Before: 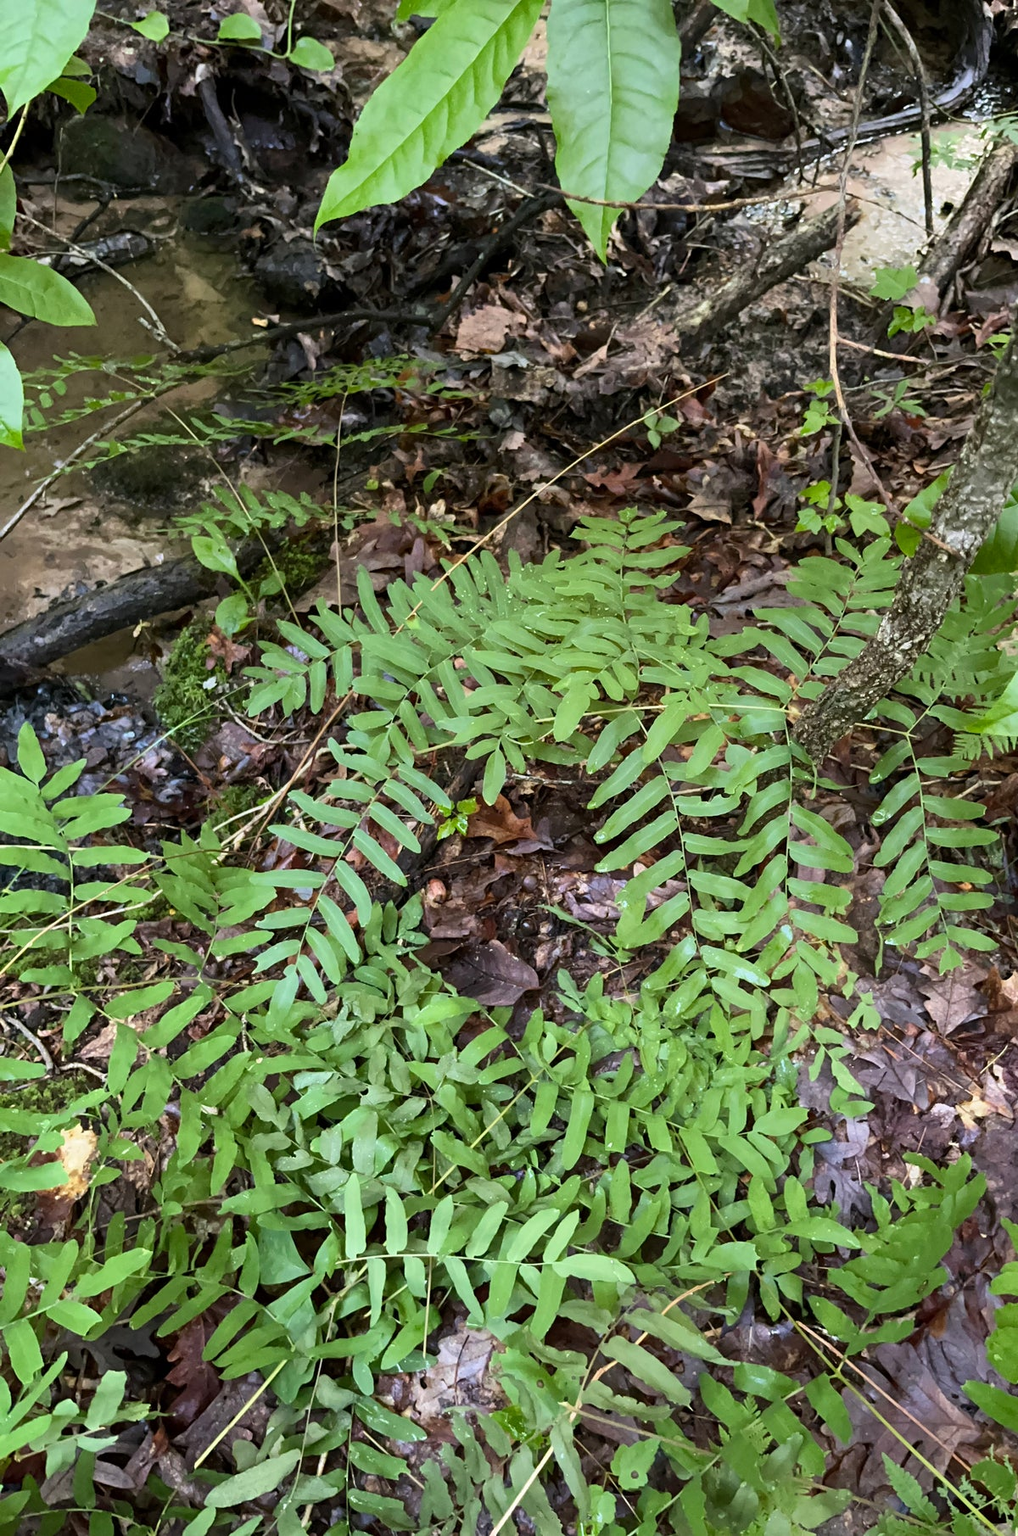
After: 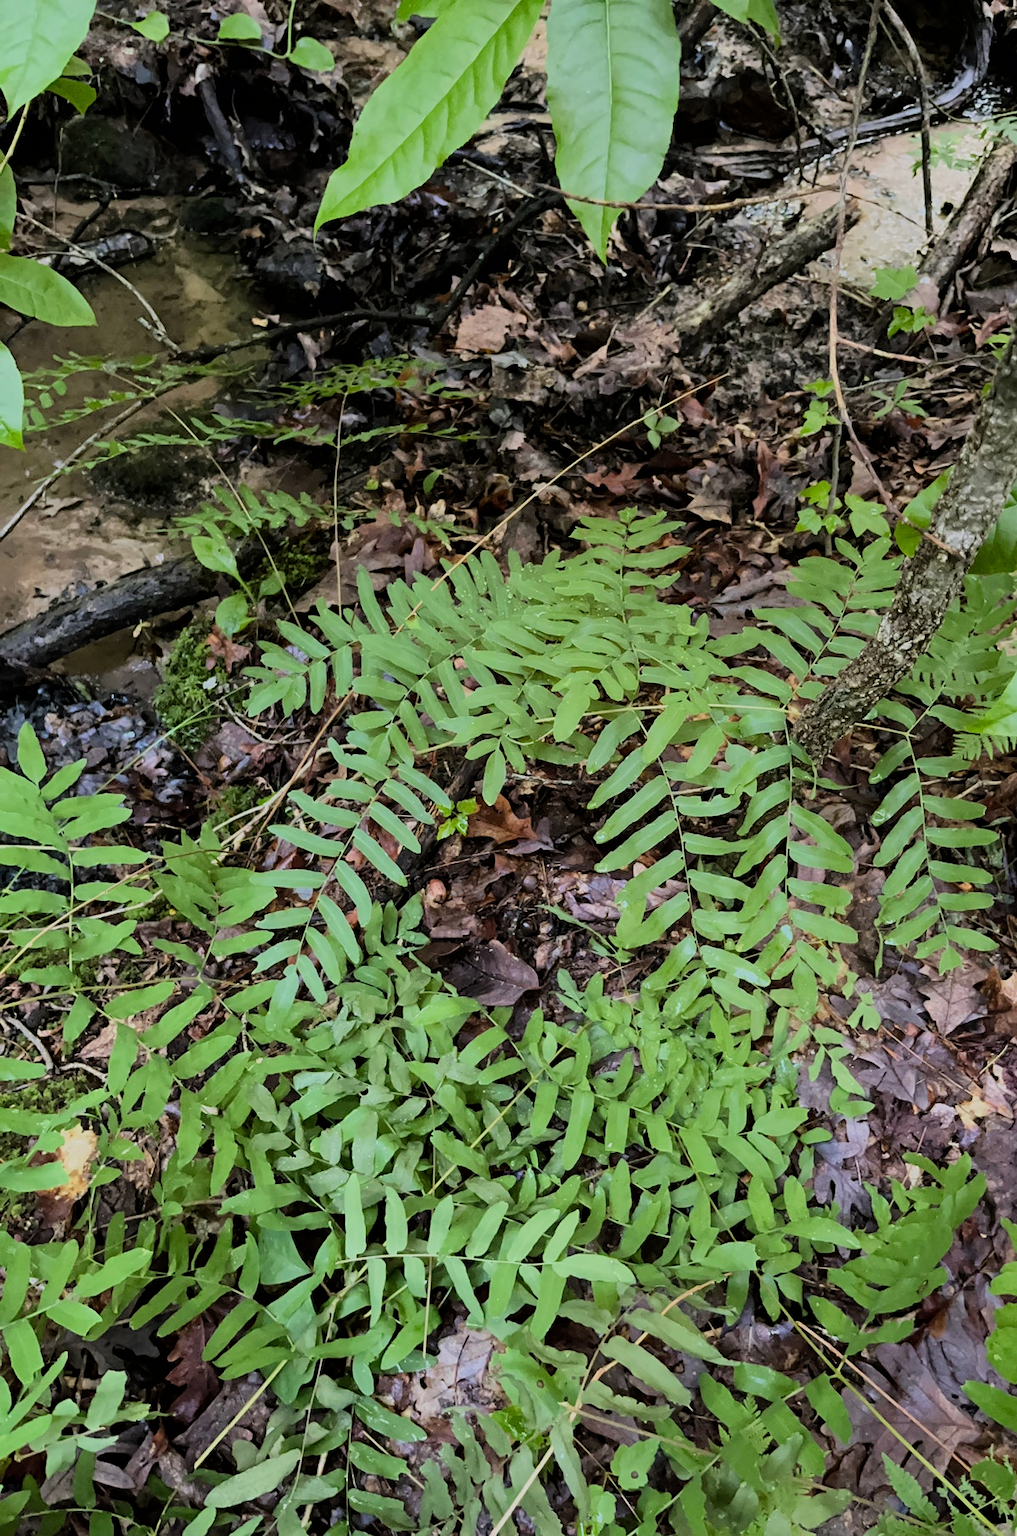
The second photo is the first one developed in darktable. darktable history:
filmic rgb: black relative exposure -6.68 EV, white relative exposure 4.56 EV, hardness 3.23, color science v6 (2022)
